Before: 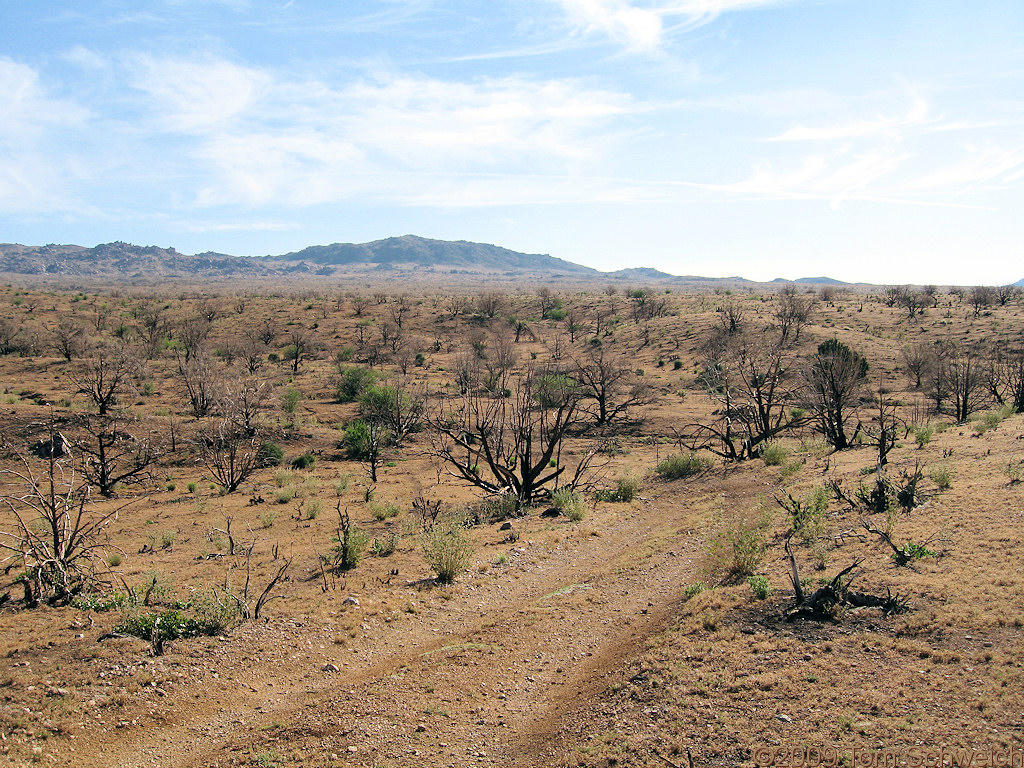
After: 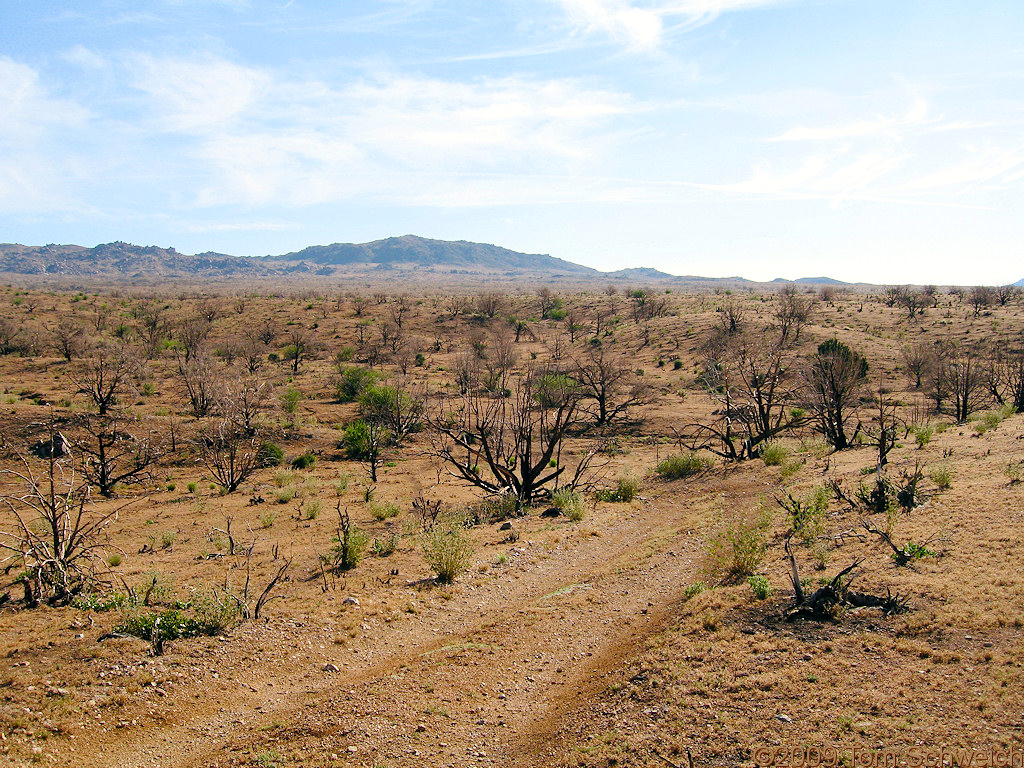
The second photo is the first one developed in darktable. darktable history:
color zones: curves: ch0 [(0, 0.5) (0.125, 0.4) (0.25, 0.5) (0.375, 0.4) (0.5, 0.4) (0.625, 0.35) (0.75, 0.35) (0.875, 0.5)]; ch1 [(0, 0.35) (0.125, 0.45) (0.25, 0.35) (0.375, 0.35) (0.5, 0.35) (0.625, 0.35) (0.75, 0.45) (0.875, 0.35)]; ch2 [(0, 0.6) (0.125, 0.5) (0.25, 0.5) (0.375, 0.6) (0.5, 0.6) (0.625, 0.5) (0.75, 0.5) (0.875, 0.5)], mix -123.11%
color balance rgb: power › luminance -3.667%, power › chroma 0.543%, power › hue 40.12°, linear chroma grading › global chroma 14.827%, perceptual saturation grading › global saturation 20%, perceptual saturation grading › highlights -50.565%, perceptual saturation grading › shadows 30.84%, global vibrance 9.948%
